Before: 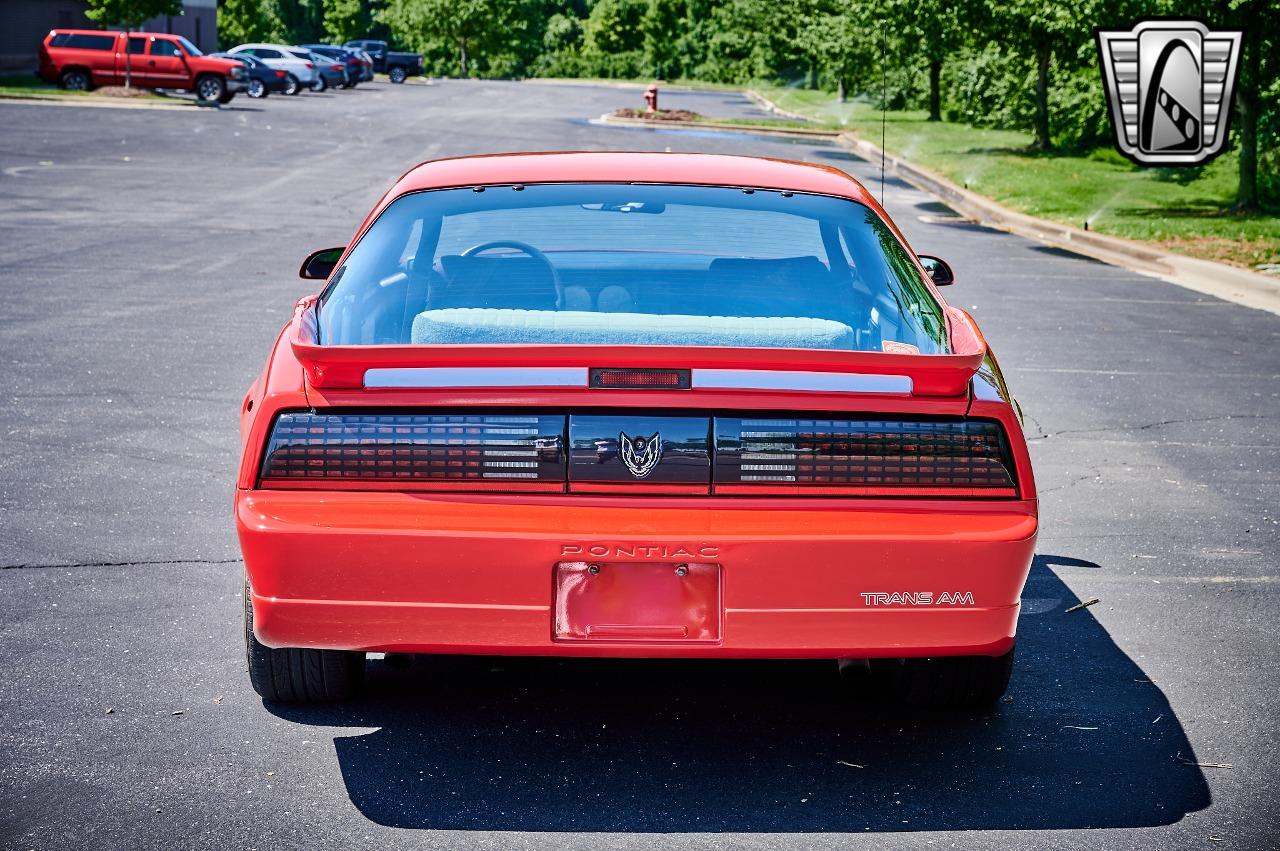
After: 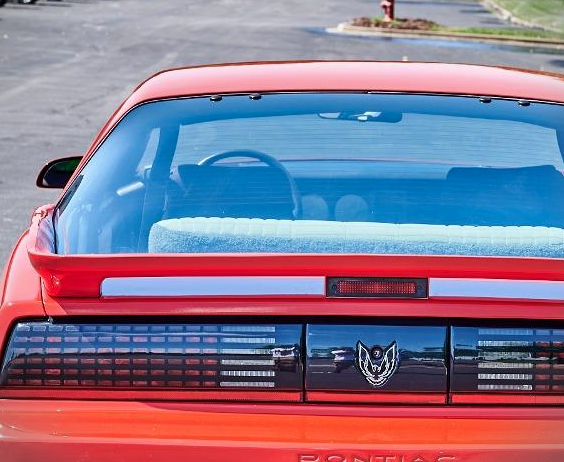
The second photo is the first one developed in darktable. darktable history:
vignetting: fall-off start 91.5%, brightness -0.265, dithering 16-bit output
crop: left 20.578%, top 10.772%, right 35.293%, bottom 34.832%
shadows and highlights: low approximation 0.01, soften with gaussian
